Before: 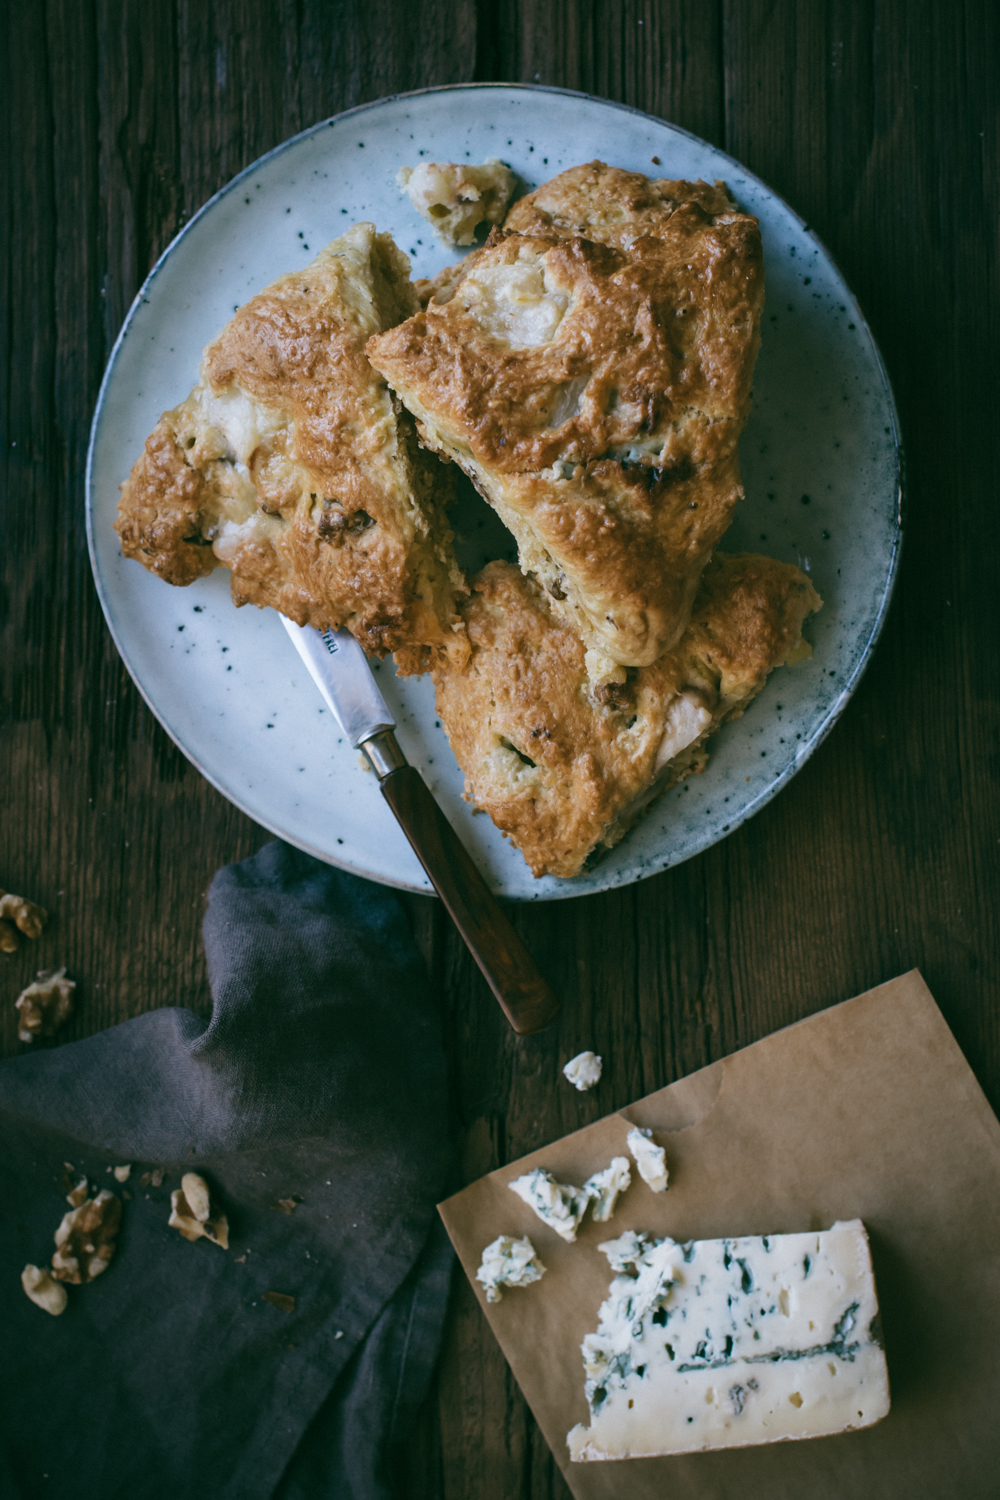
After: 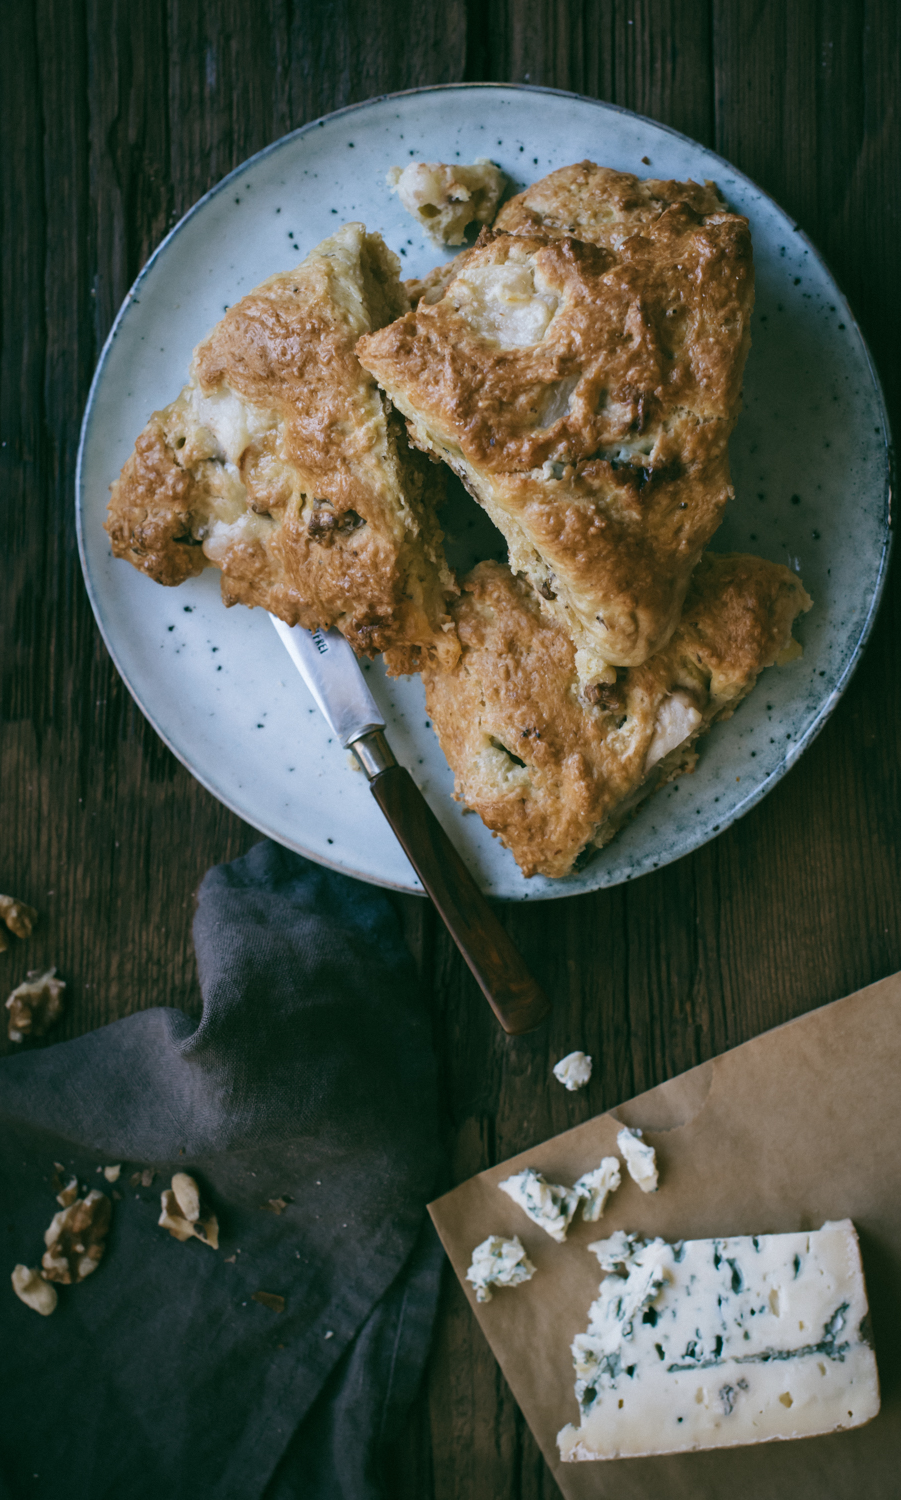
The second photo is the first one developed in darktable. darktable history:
crop and rotate: left 1.088%, right 8.807%
contrast brightness saturation: contrast 0.01, saturation -0.05
